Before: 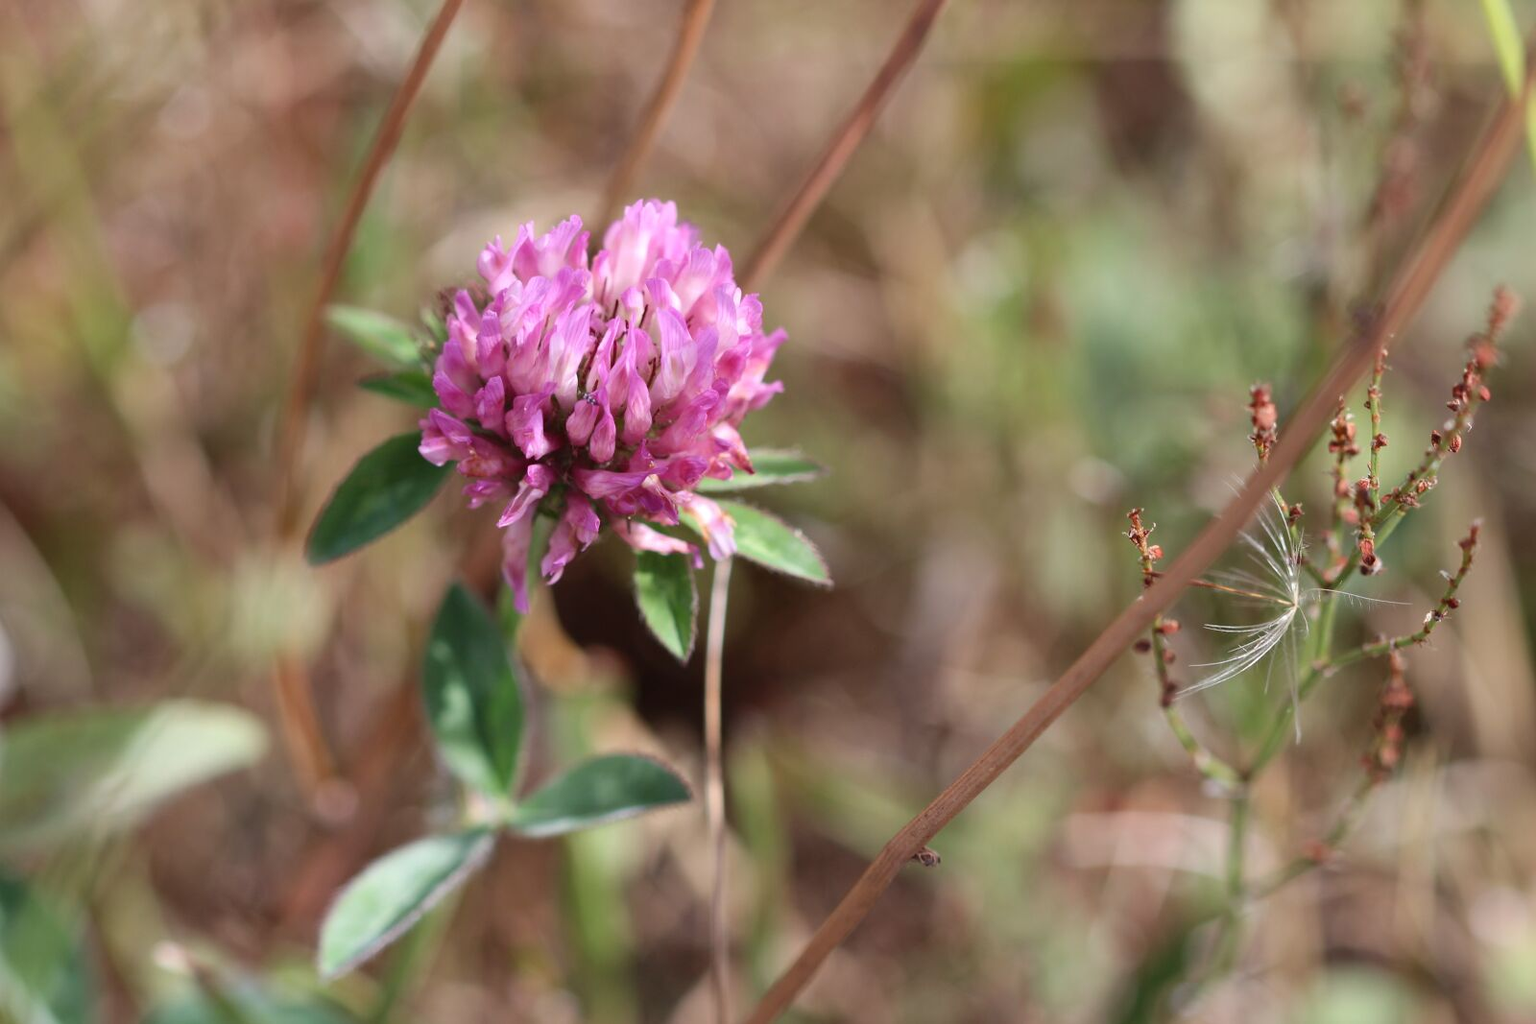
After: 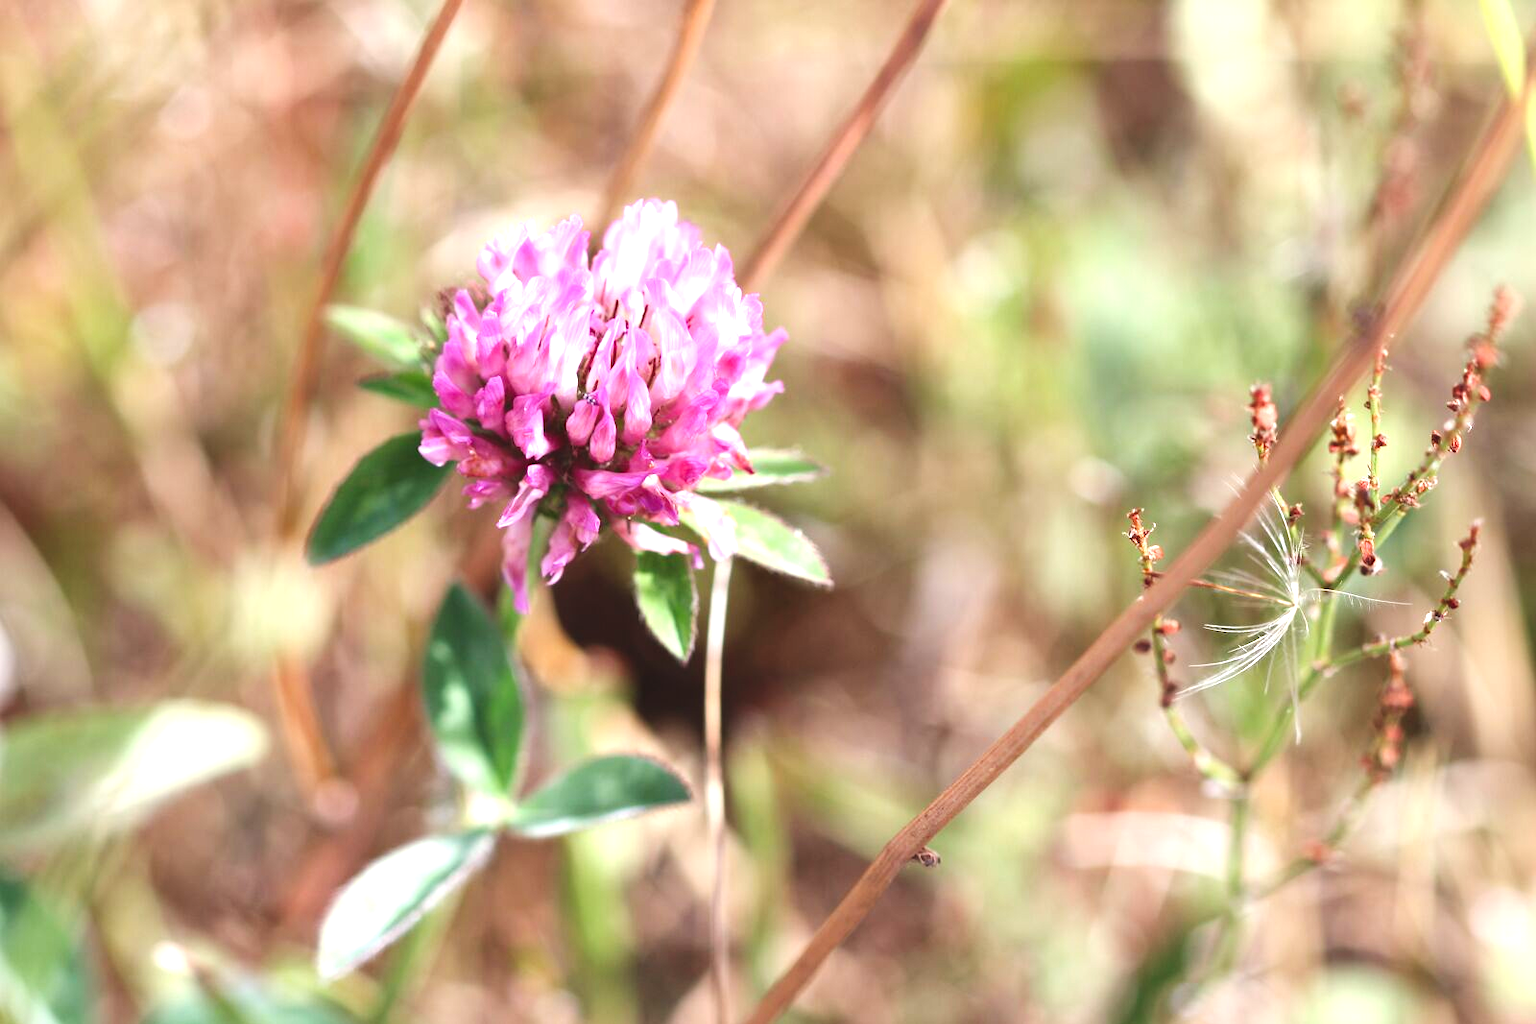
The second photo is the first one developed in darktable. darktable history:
tone curve: curves: ch0 [(0, 0.032) (0.181, 0.156) (0.751, 0.762) (1, 1)], preserve colors none
exposure: black level correction 0, exposure 1.2 EV, compensate highlight preservation false
